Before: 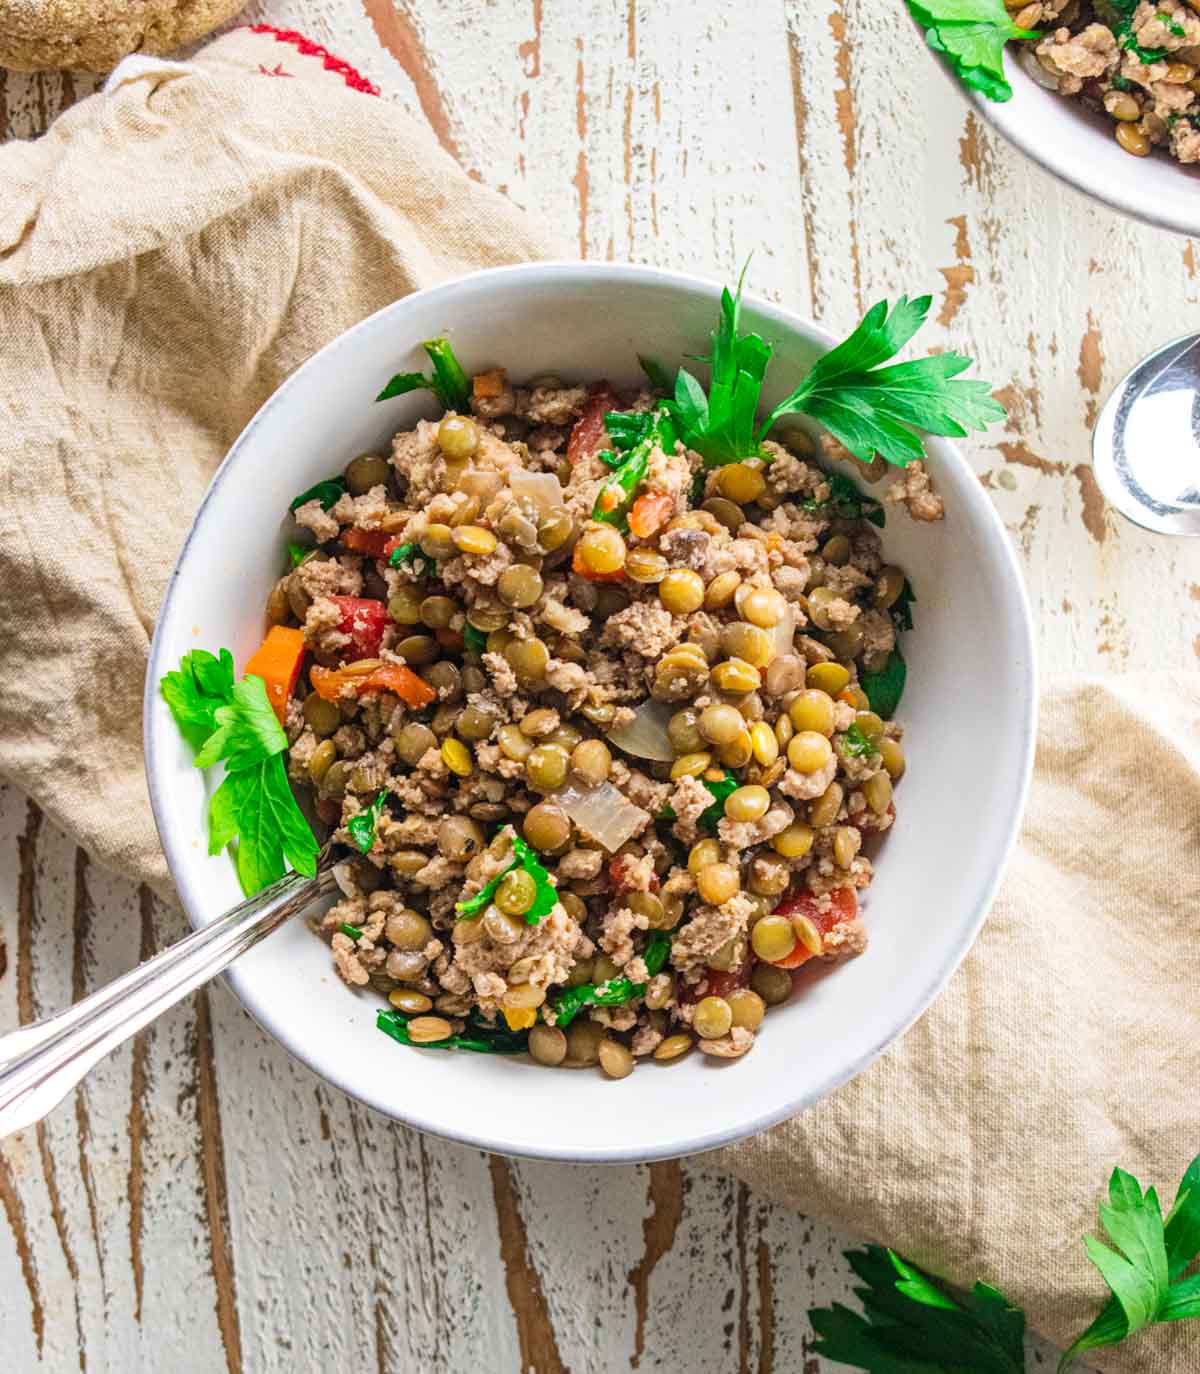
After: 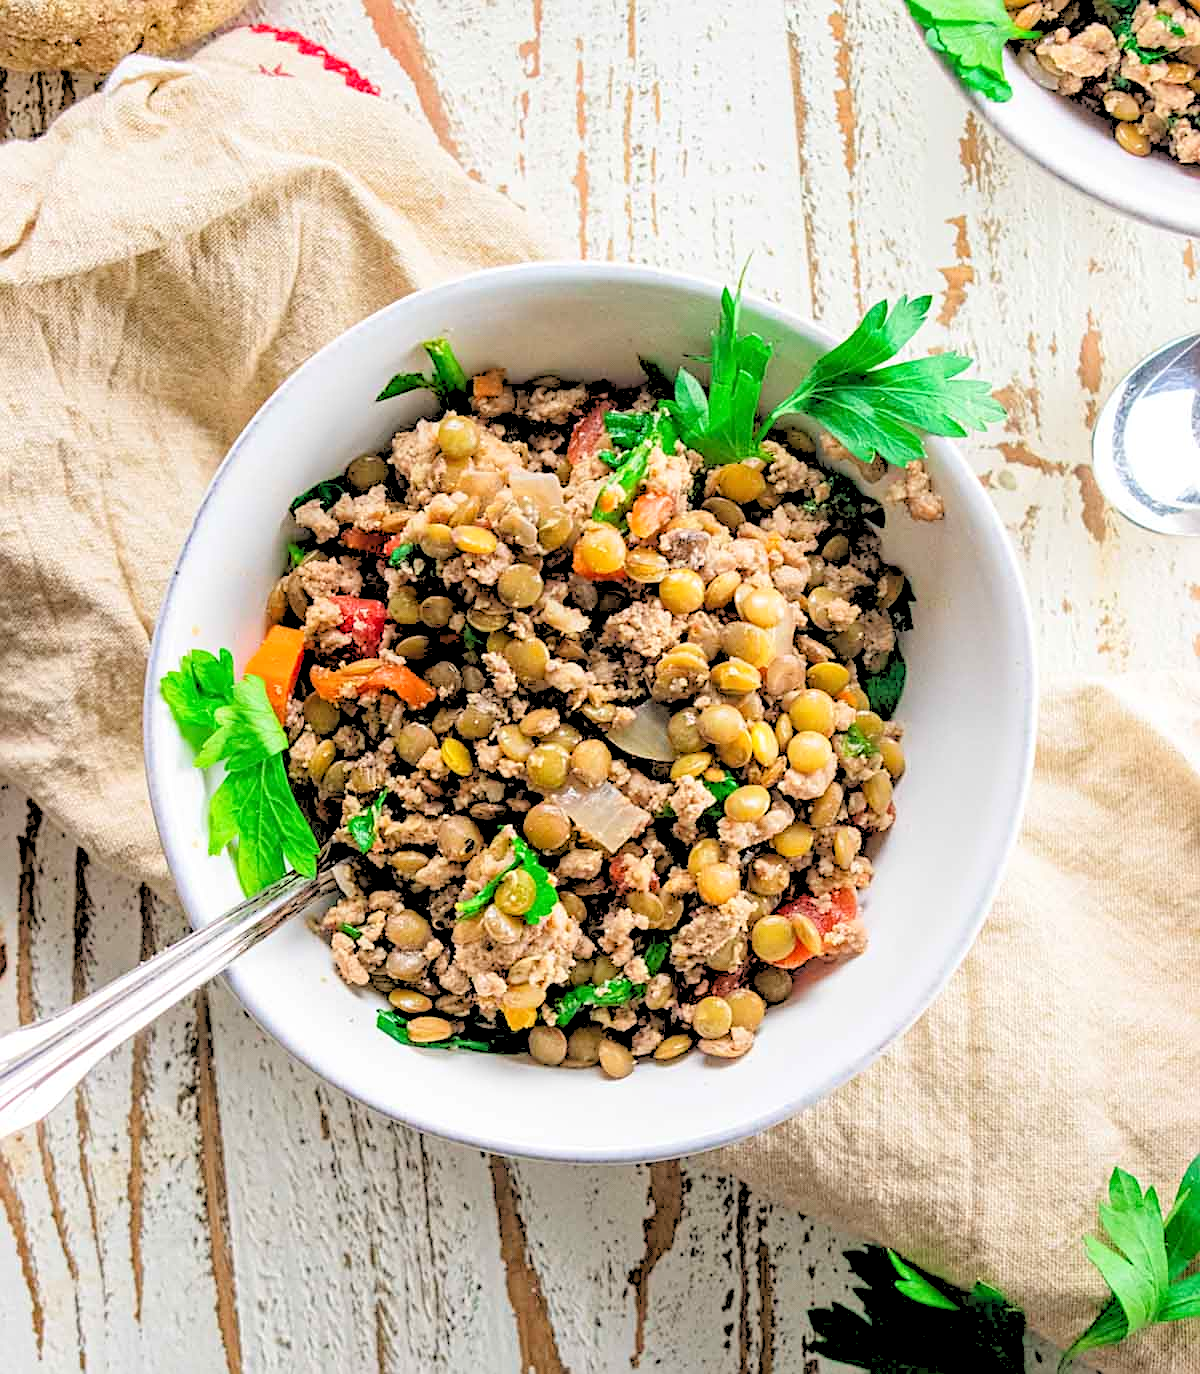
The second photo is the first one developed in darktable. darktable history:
sharpen: on, module defaults
rgb levels: levels [[0.027, 0.429, 0.996], [0, 0.5, 1], [0, 0.5, 1]]
